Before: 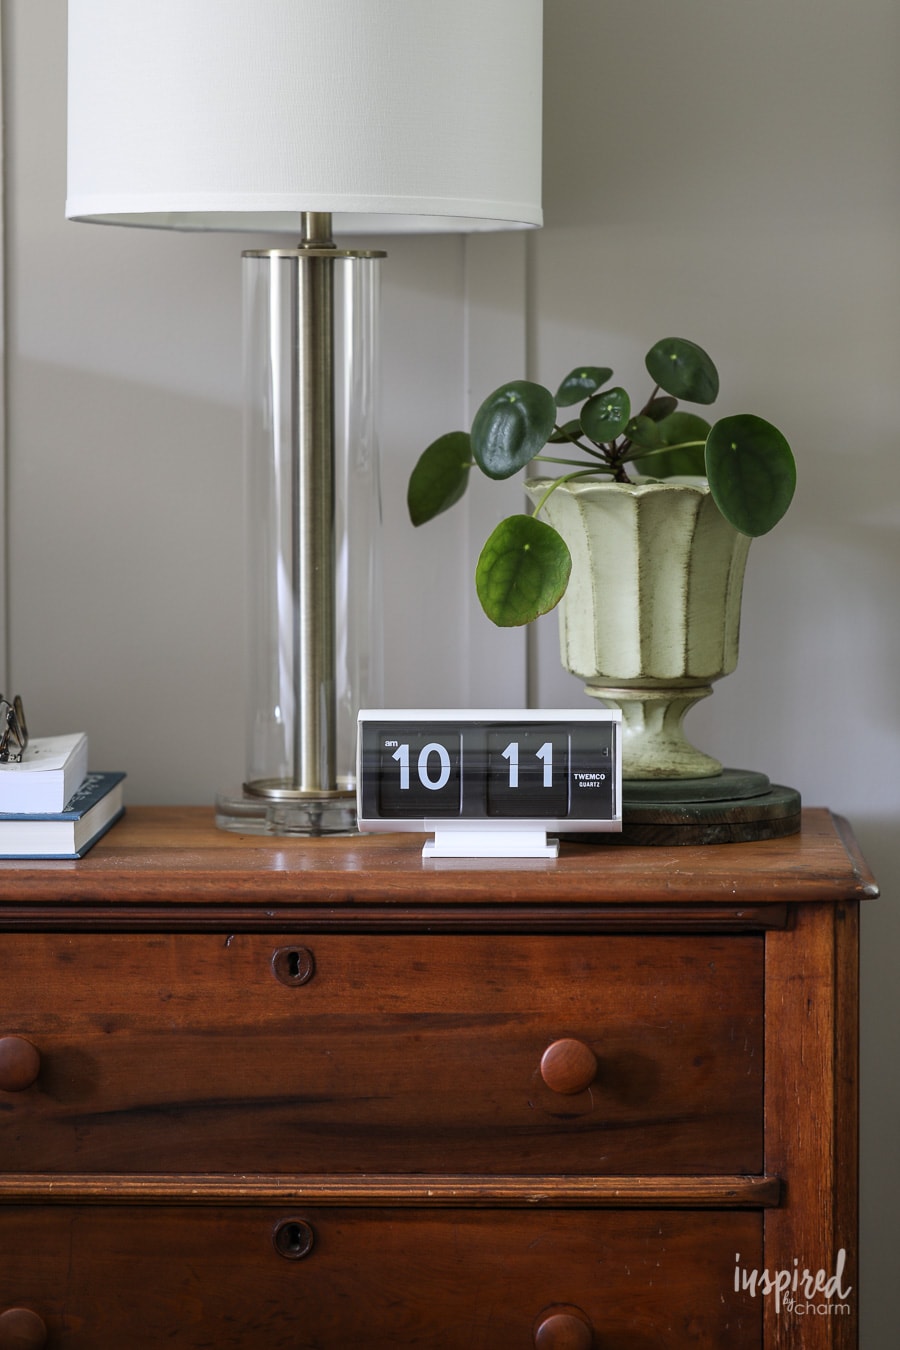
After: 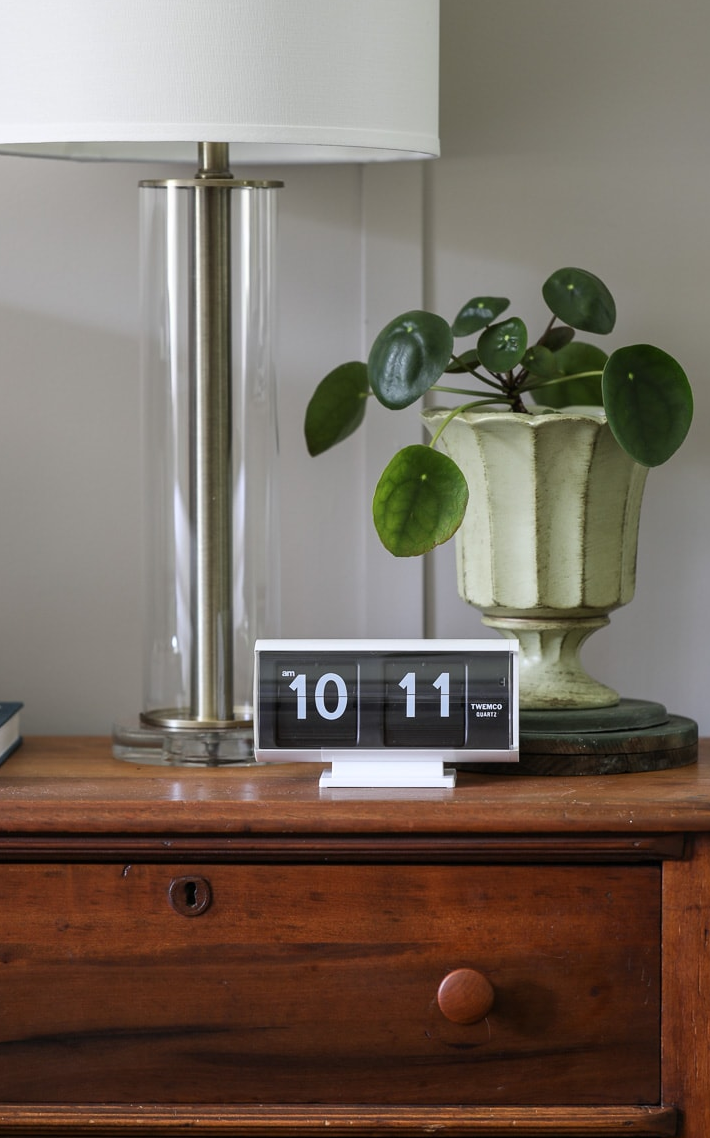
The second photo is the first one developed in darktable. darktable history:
crop: left 11.54%, top 5.255%, right 9.562%, bottom 10.428%
